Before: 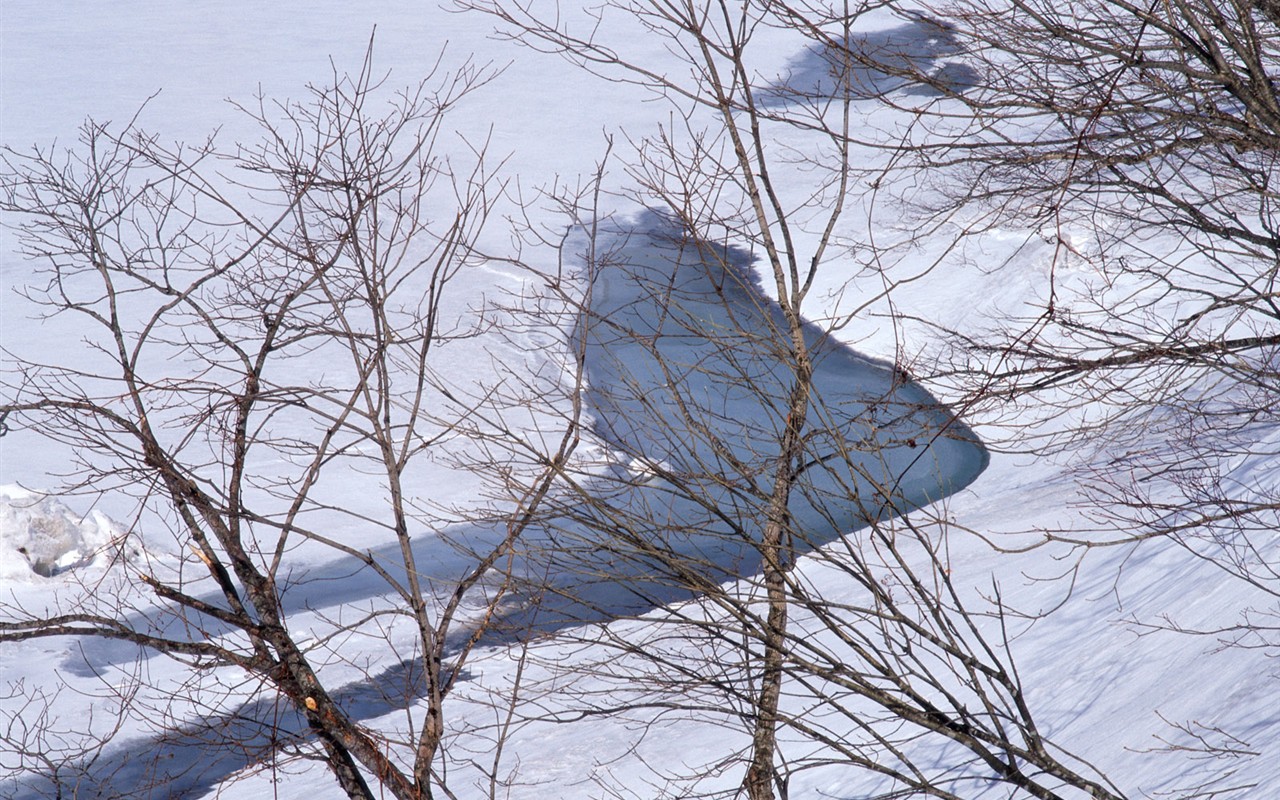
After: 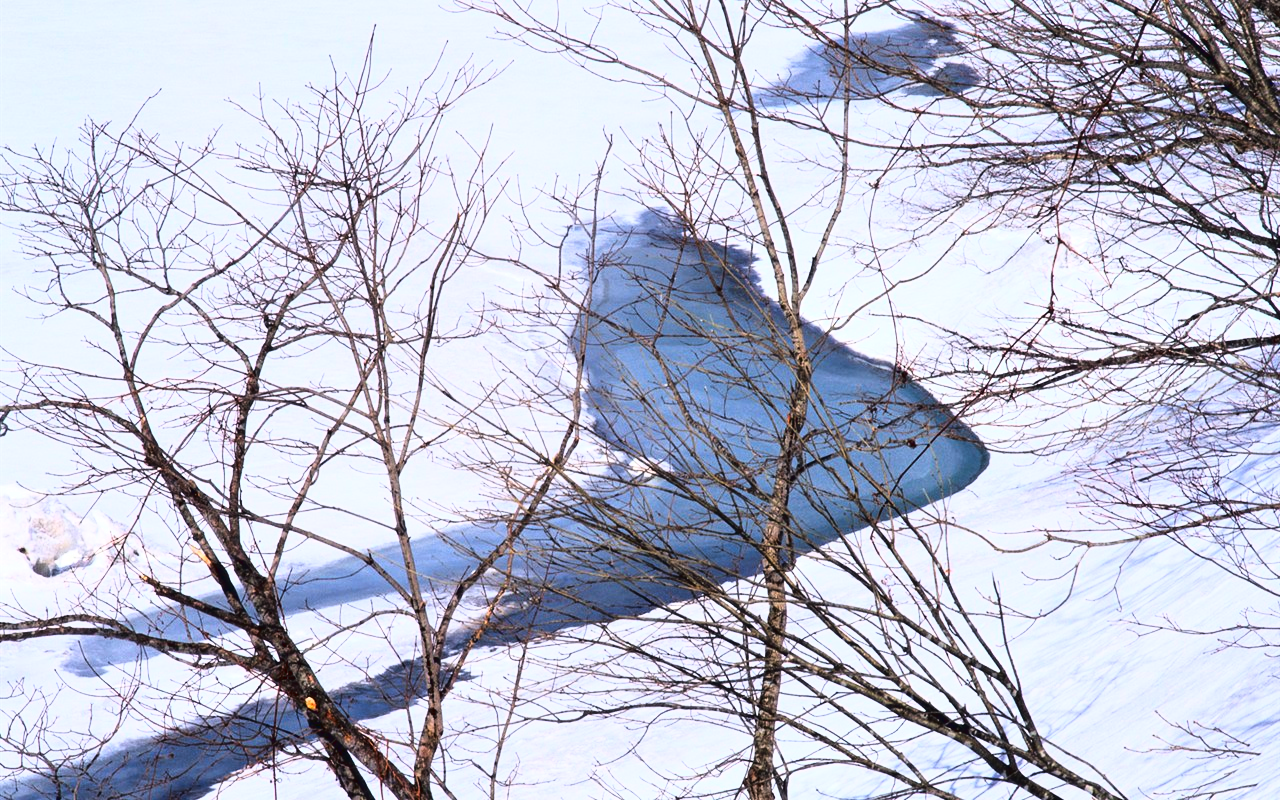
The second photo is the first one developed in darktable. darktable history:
tone curve: curves: ch0 [(0, 0.023) (0.132, 0.075) (0.256, 0.2) (0.463, 0.494) (0.699, 0.816) (0.813, 0.898) (1, 0.943)]; ch1 [(0, 0) (0.32, 0.306) (0.441, 0.41) (0.476, 0.466) (0.498, 0.5) (0.518, 0.519) (0.546, 0.571) (0.604, 0.651) (0.733, 0.817) (1, 1)]; ch2 [(0, 0) (0.312, 0.313) (0.431, 0.425) (0.483, 0.477) (0.503, 0.503) (0.526, 0.507) (0.564, 0.575) (0.614, 0.695) (0.713, 0.767) (0.985, 0.966)], color space Lab, linked channels, preserve colors none
color correction: highlights b* 0.039, saturation 1.37
levels: mode automatic
